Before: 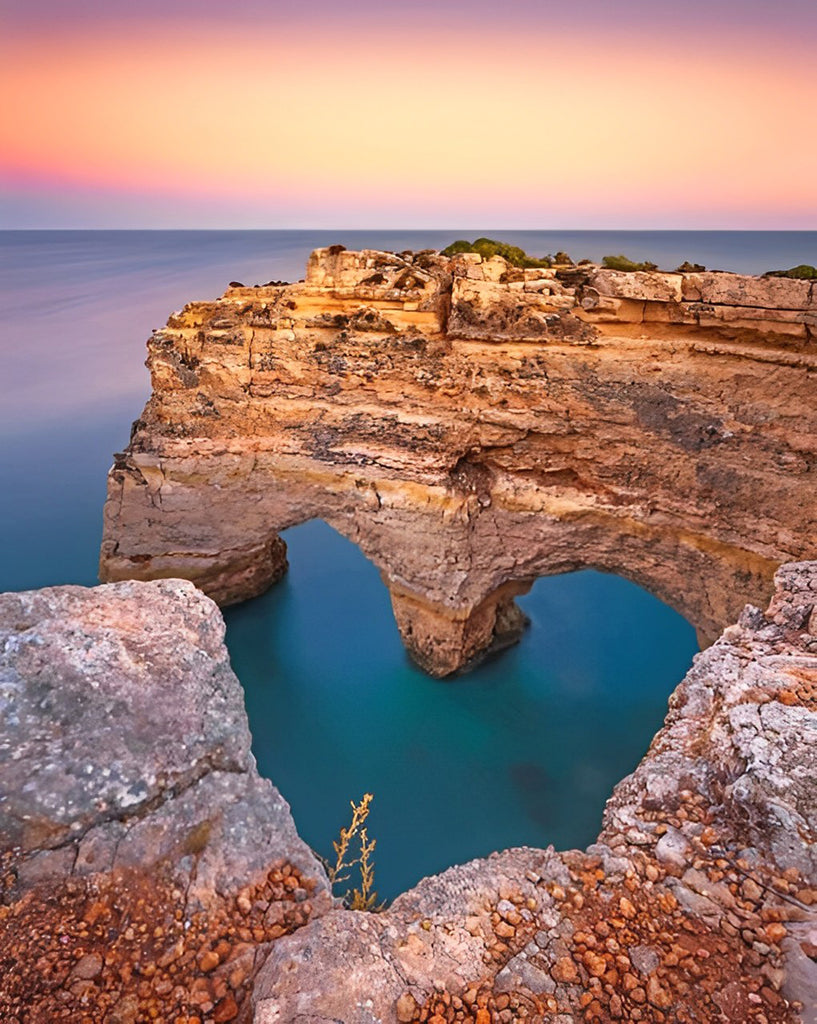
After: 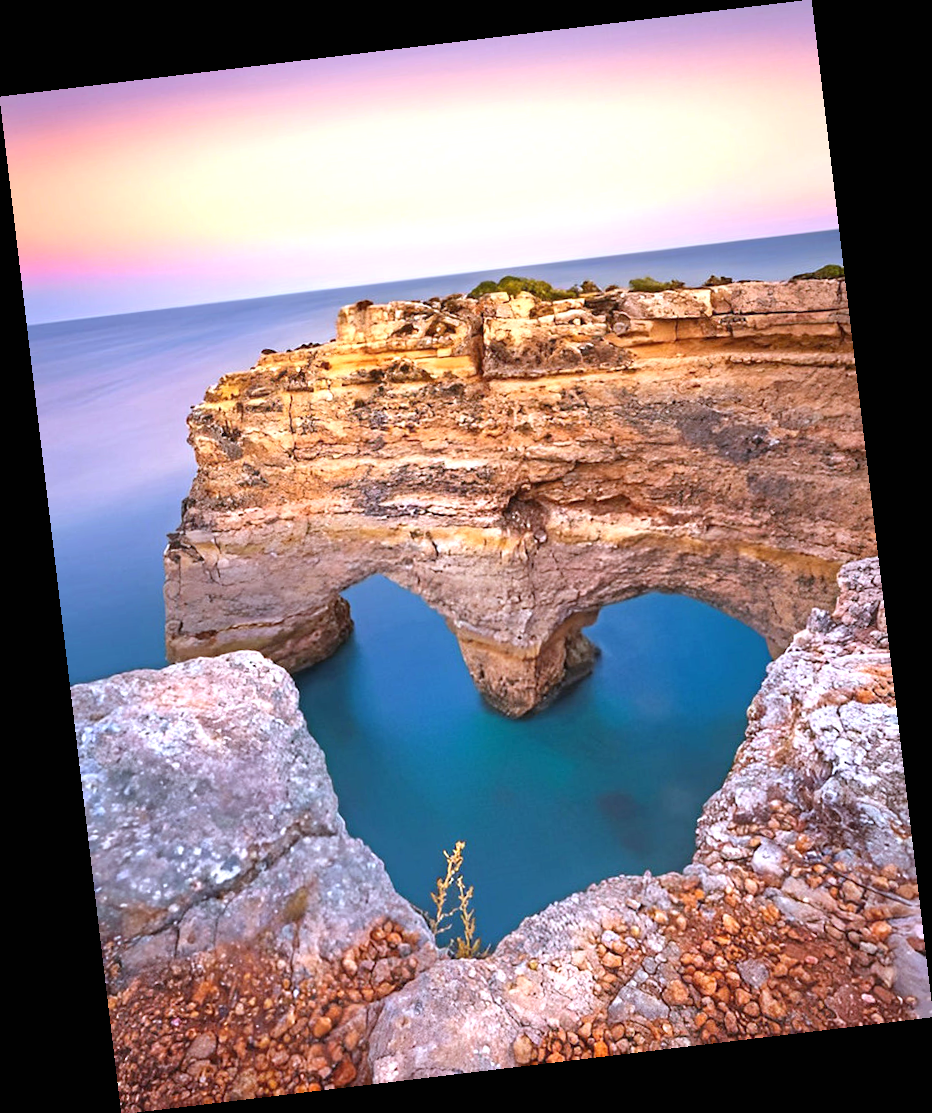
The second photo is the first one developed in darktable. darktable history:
exposure: black level correction 0, exposure 0.68 EV, compensate exposure bias true, compensate highlight preservation false
white balance: red 0.931, blue 1.11
rotate and perspective: rotation -6.83°, automatic cropping off
